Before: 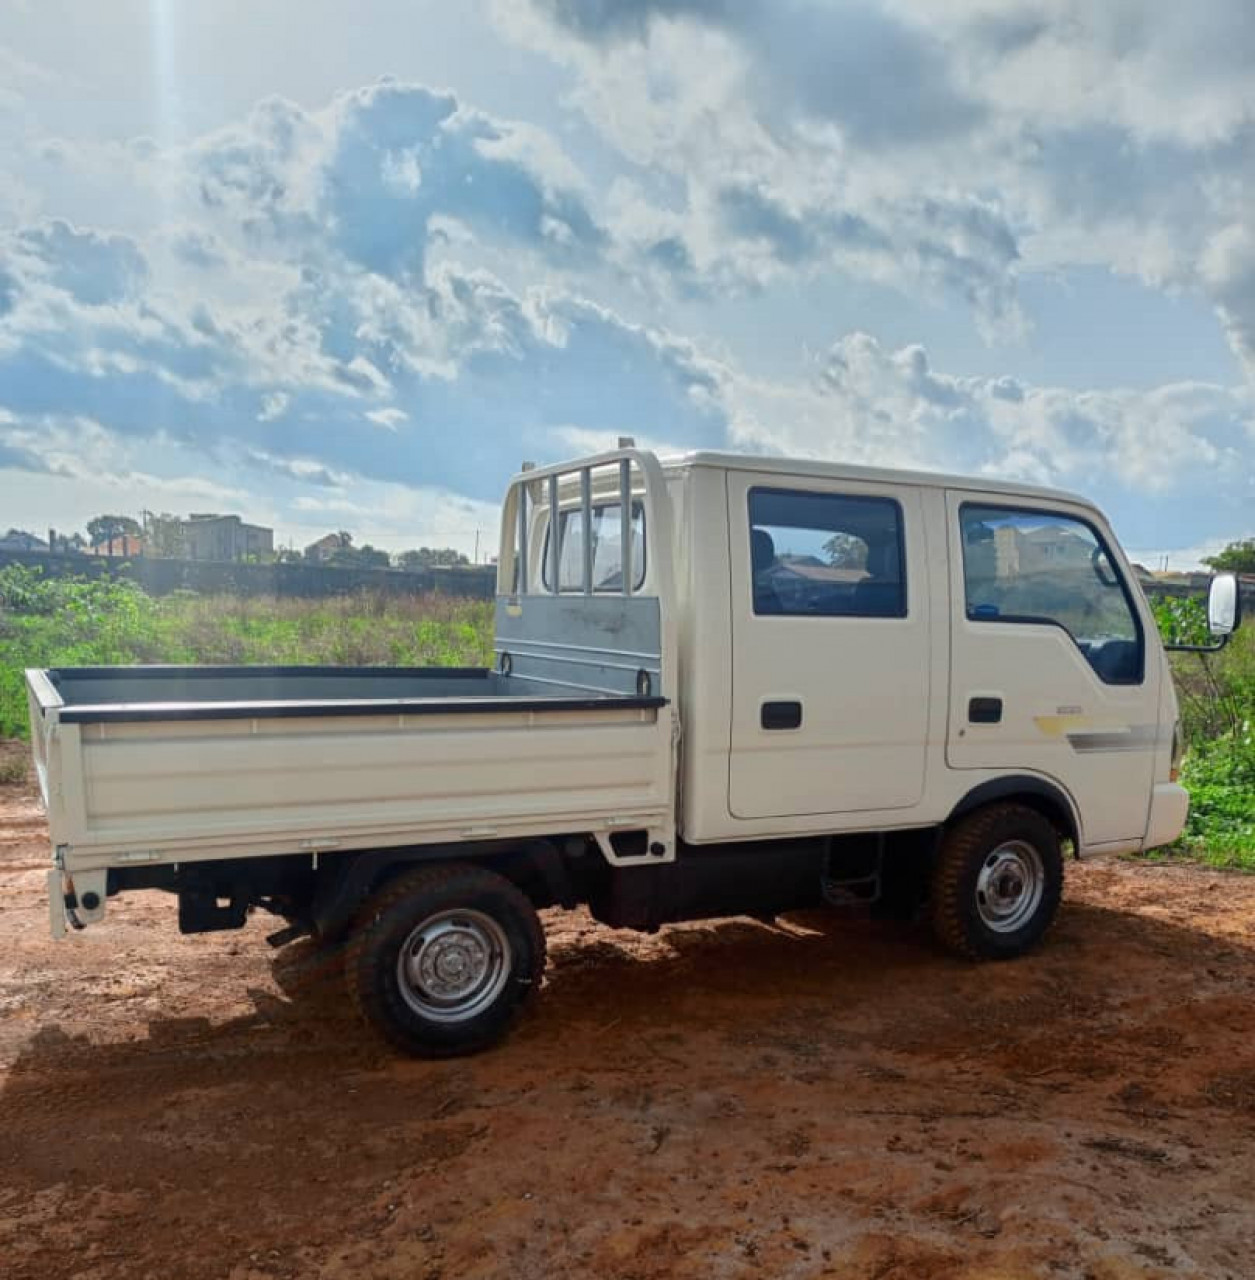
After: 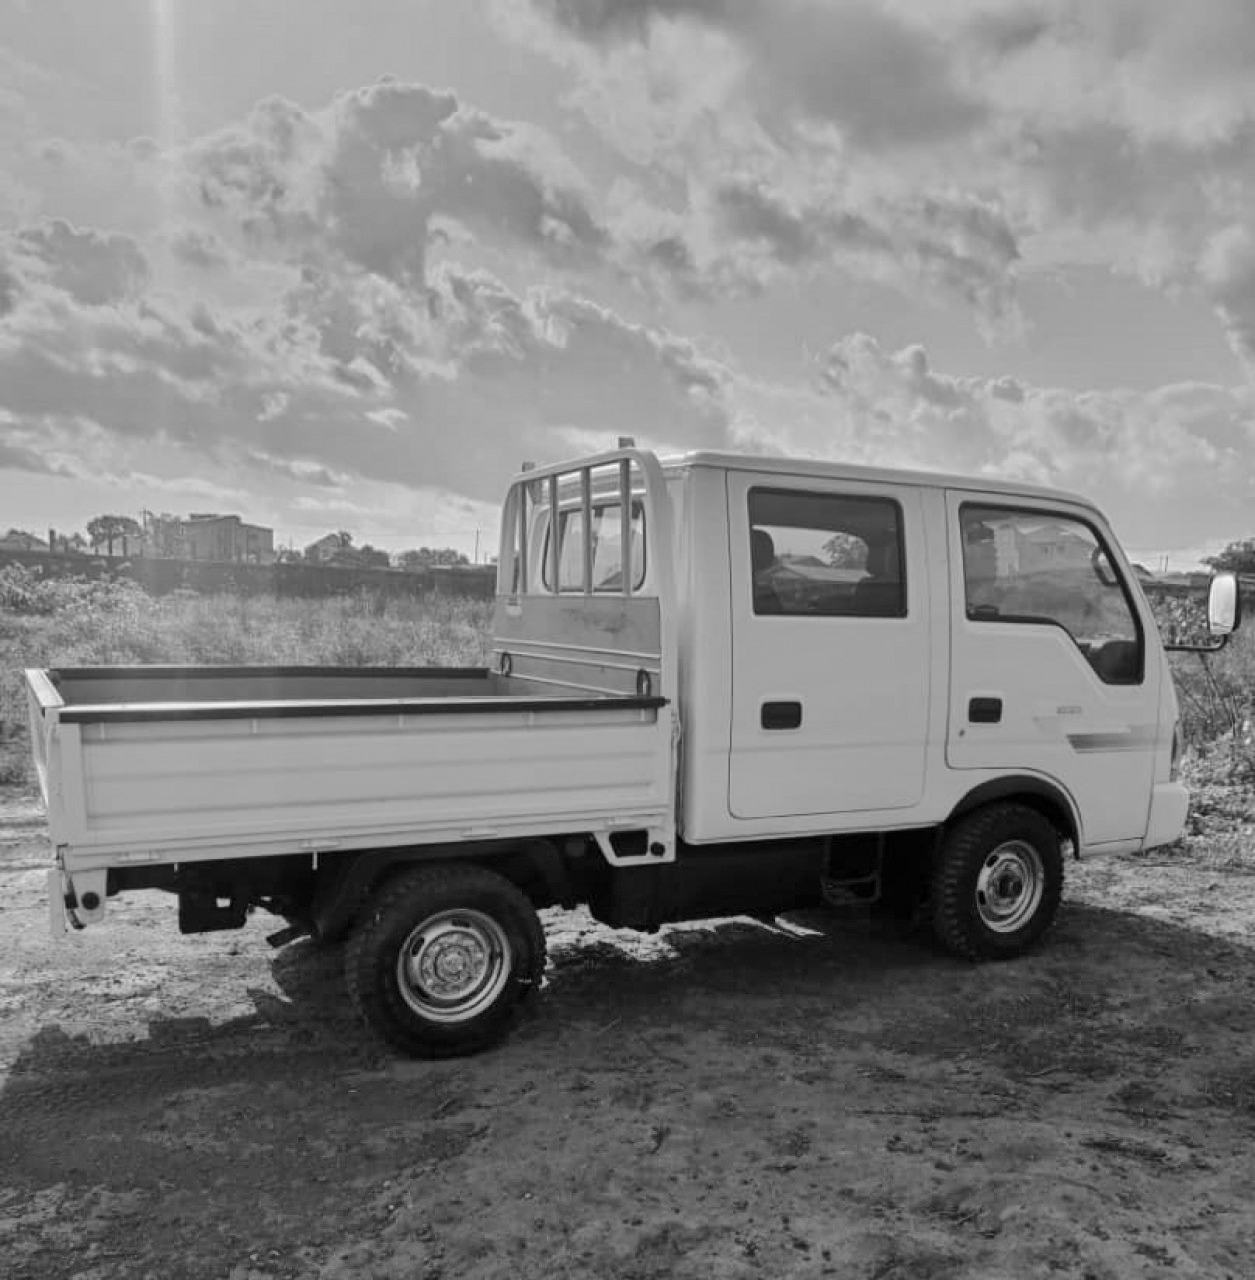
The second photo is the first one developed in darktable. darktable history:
monochrome: a -35.87, b 49.73, size 1.7
base curve: curves: ch0 [(0, 0) (0.262, 0.32) (0.722, 0.705) (1, 1)]
shadows and highlights: low approximation 0.01, soften with gaussian
